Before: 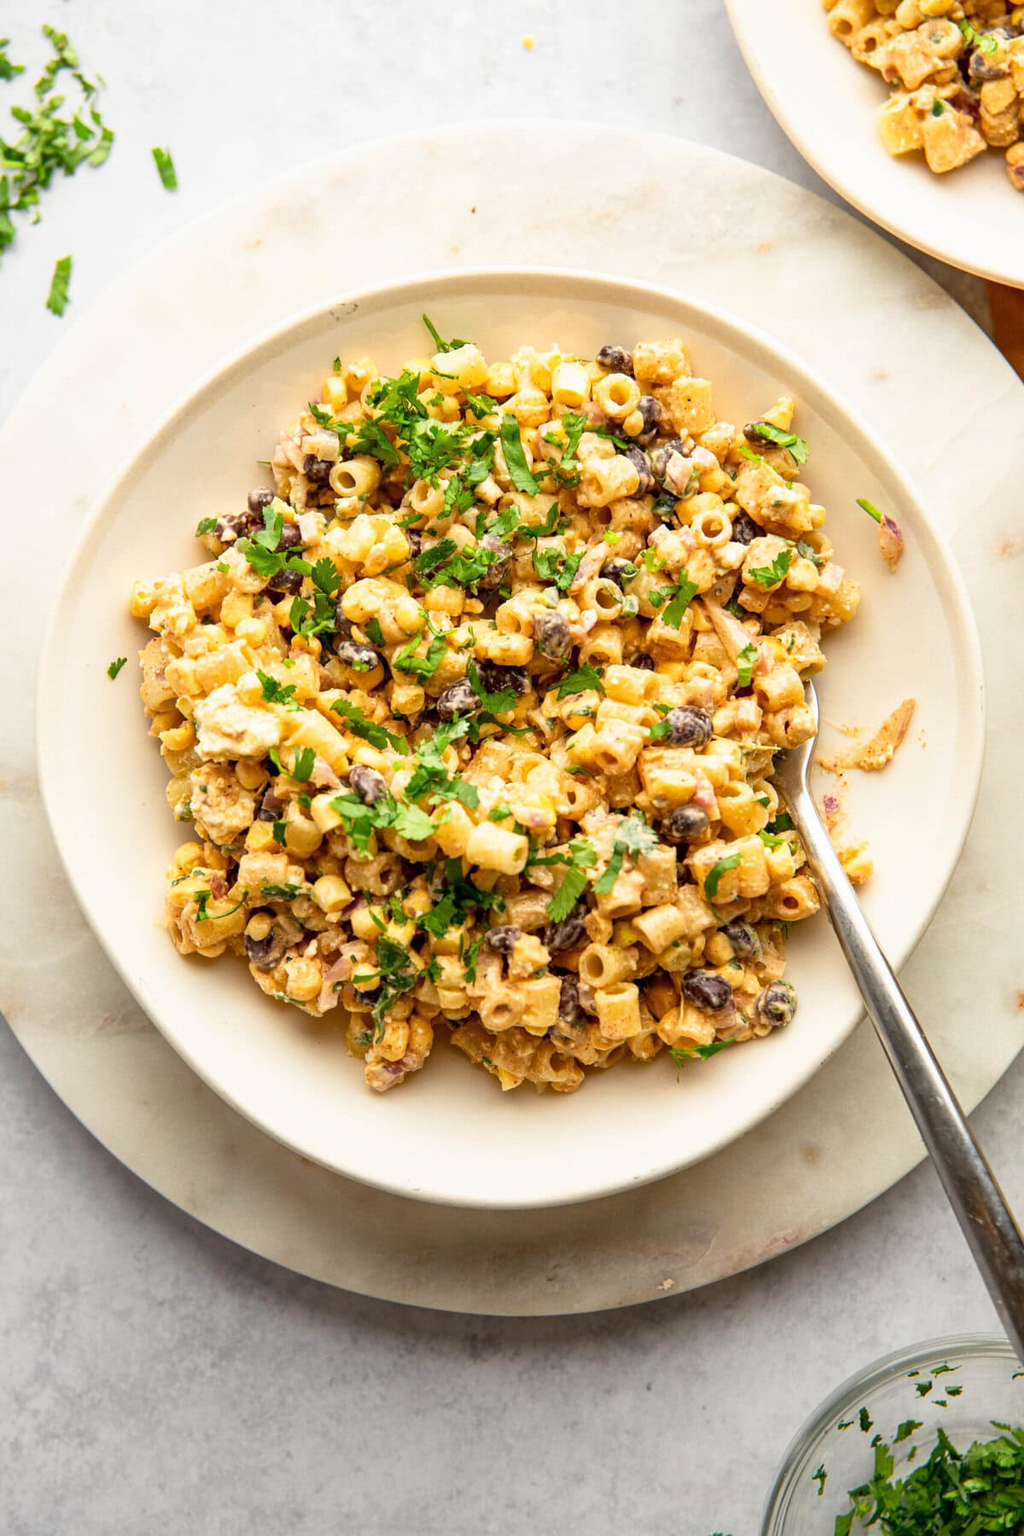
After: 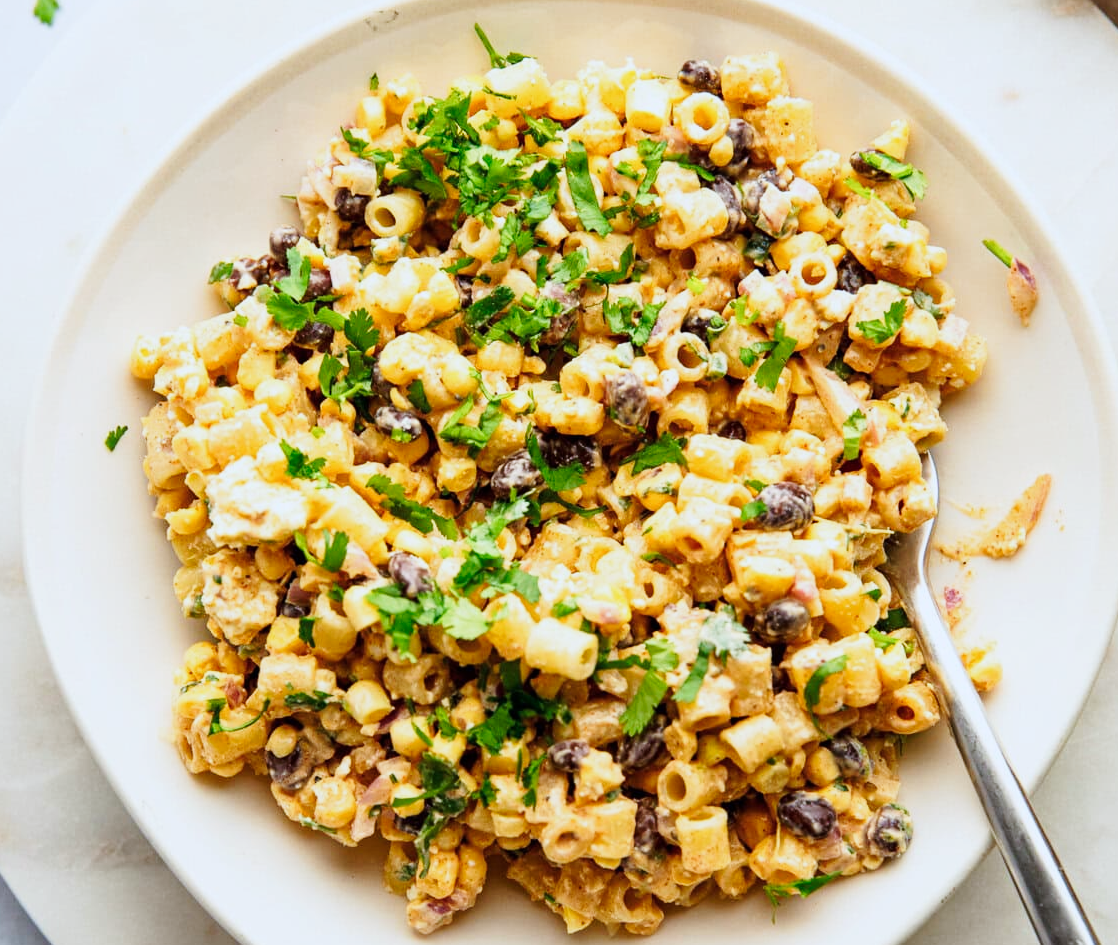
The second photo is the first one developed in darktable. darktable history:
crop: left 1.77%, top 19.188%, right 5.039%, bottom 28.298%
tone curve: curves: ch0 [(0, 0) (0.087, 0.054) (0.281, 0.245) (0.506, 0.526) (0.8, 0.824) (0.994, 0.955)]; ch1 [(0, 0) (0.27, 0.195) (0.406, 0.435) (0.452, 0.474) (0.495, 0.5) (0.514, 0.508) (0.563, 0.584) (0.654, 0.689) (1, 1)]; ch2 [(0, 0) (0.269, 0.299) (0.459, 0.441) (0.498, 0.499) (0.523, 0.52) (0.551, 0.549) (0.633, 0.625) (0.659, 0.681) (0.718, 0.764) (1, 1)], preserve colors none
color calibration: x 0.37, y 0.382, temperature 4319.65 K
